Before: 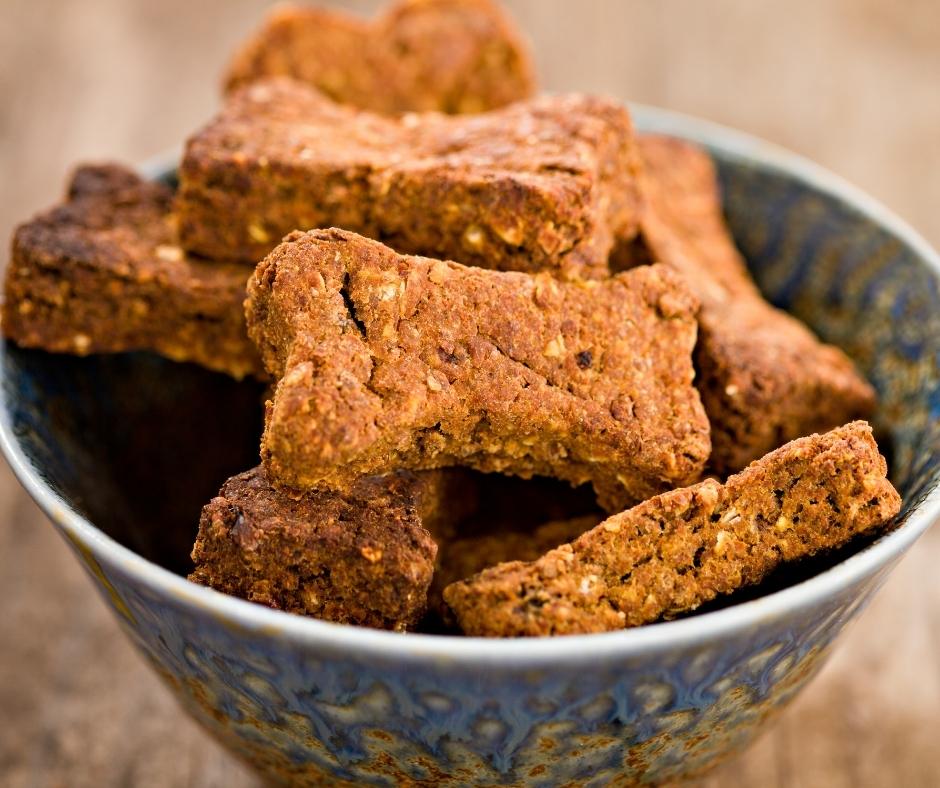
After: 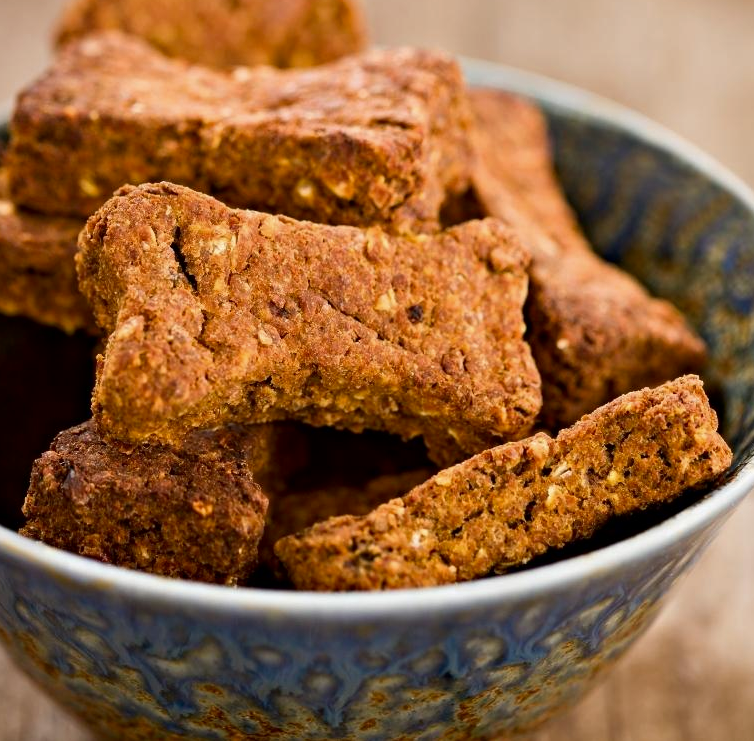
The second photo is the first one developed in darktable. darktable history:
contrast brightness saturation: brightness -0.086
crop and rotate: left 17.988%, top 5.847%, right 1.693%
